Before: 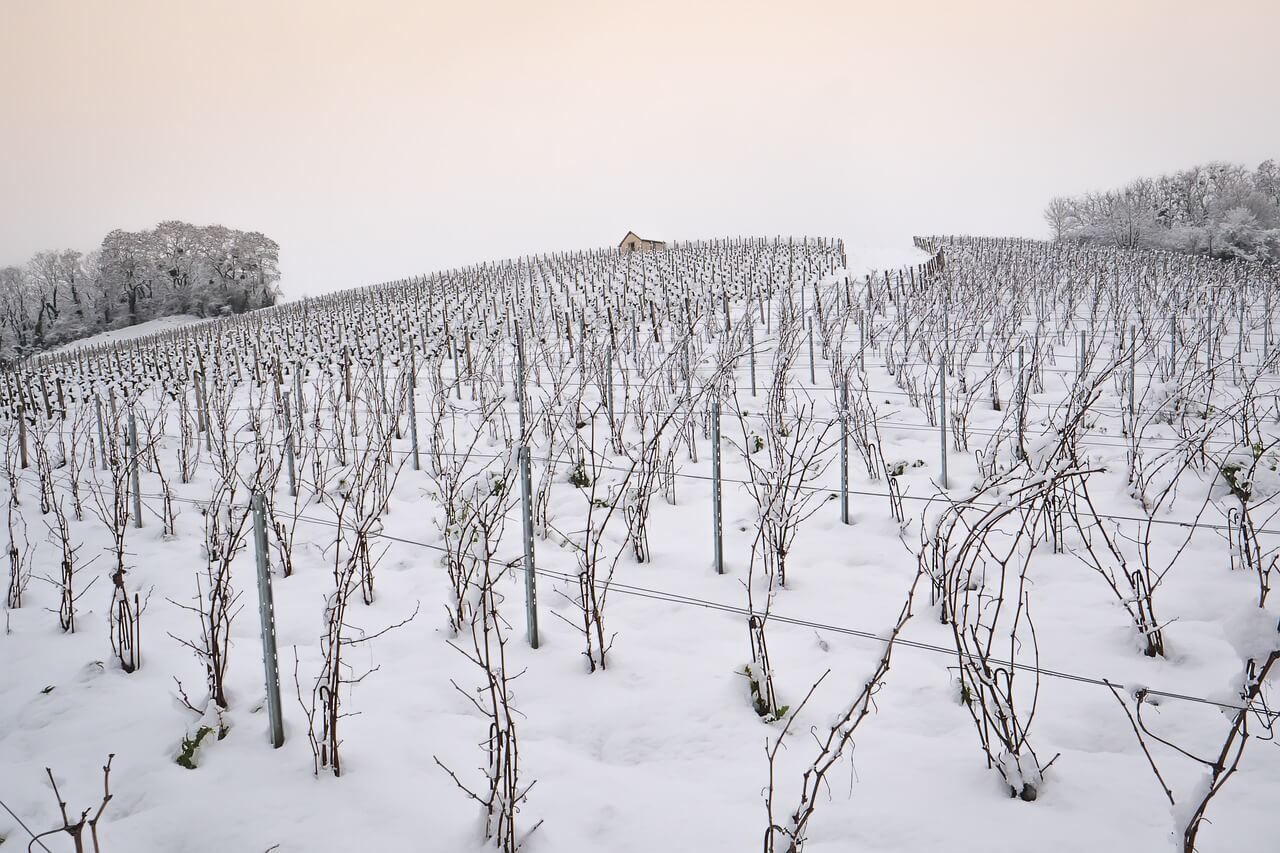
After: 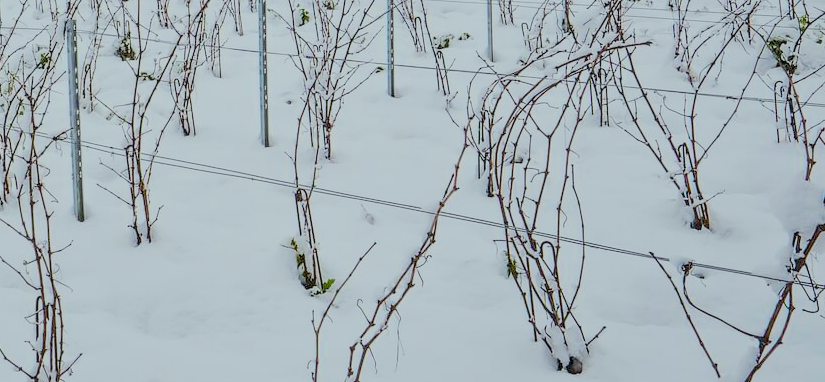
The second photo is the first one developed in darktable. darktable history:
color balance rgb: perceptual saturation grading › global saturation 20%, perceptual saturation grading › highlights -25%, perceptual saturation grading › shadows 25%
filmic rgb: white relative exposure 8 EV, threshold 3 EV, hardness 2.44, latitude 10.07%, contrast 0.72, highlights saturation mix 10%, shadows ↔ highlights balance 1.38%, color science v4 (2020), enable highlight reconstruction true
color correction: highlights a* -6.69, highlights b* 0.49
local contrast: detail 117%
white balance: red 0.988, blue 1.017
exposure: black level correction 0.001, exposure 1 EV, compensate highlight preservation false
contrast equalizer: octaves 7, y [[0.6 ×6], [0.55 ×6], [0 ×6], [0 ×6], [0 ×6]], mix 0.29
crop and rotate: left 35.509%, top 50.238%, bottom 4.934%
